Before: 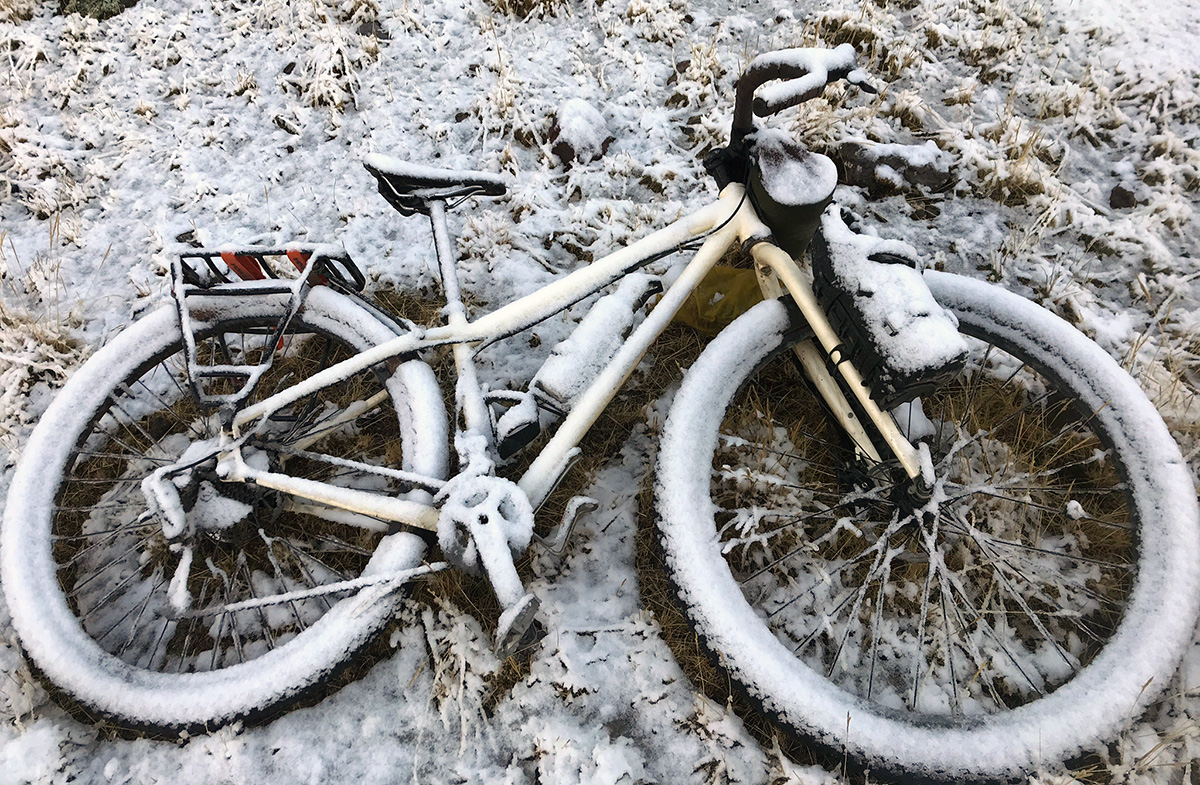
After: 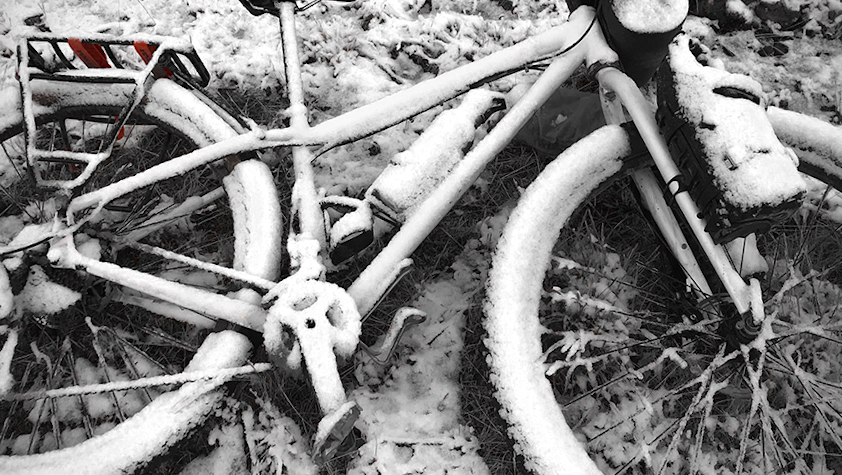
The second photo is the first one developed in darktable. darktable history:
crop and rotate: angle -4.14°, left 9.782%, top 21.08%, right 12.451%, bottom 11.838%
vignetting: on, module defaults
color zones: curves: ch0 [(0, 0.352) (0.143, 0.407) (0.286, 0.386) (0.429, 0.431) (0.571, 0.829) (0.714, 0.853) (0.857, 0.833) (1, 0.352)]; ch1 [(0, 0.604) (0.072, 0.726) (0.096, 0.608) (0.205, 0.007) (0.571, -0.006) (0.839, -0.013) (0.857, -0.012) (1, 0.604)]
